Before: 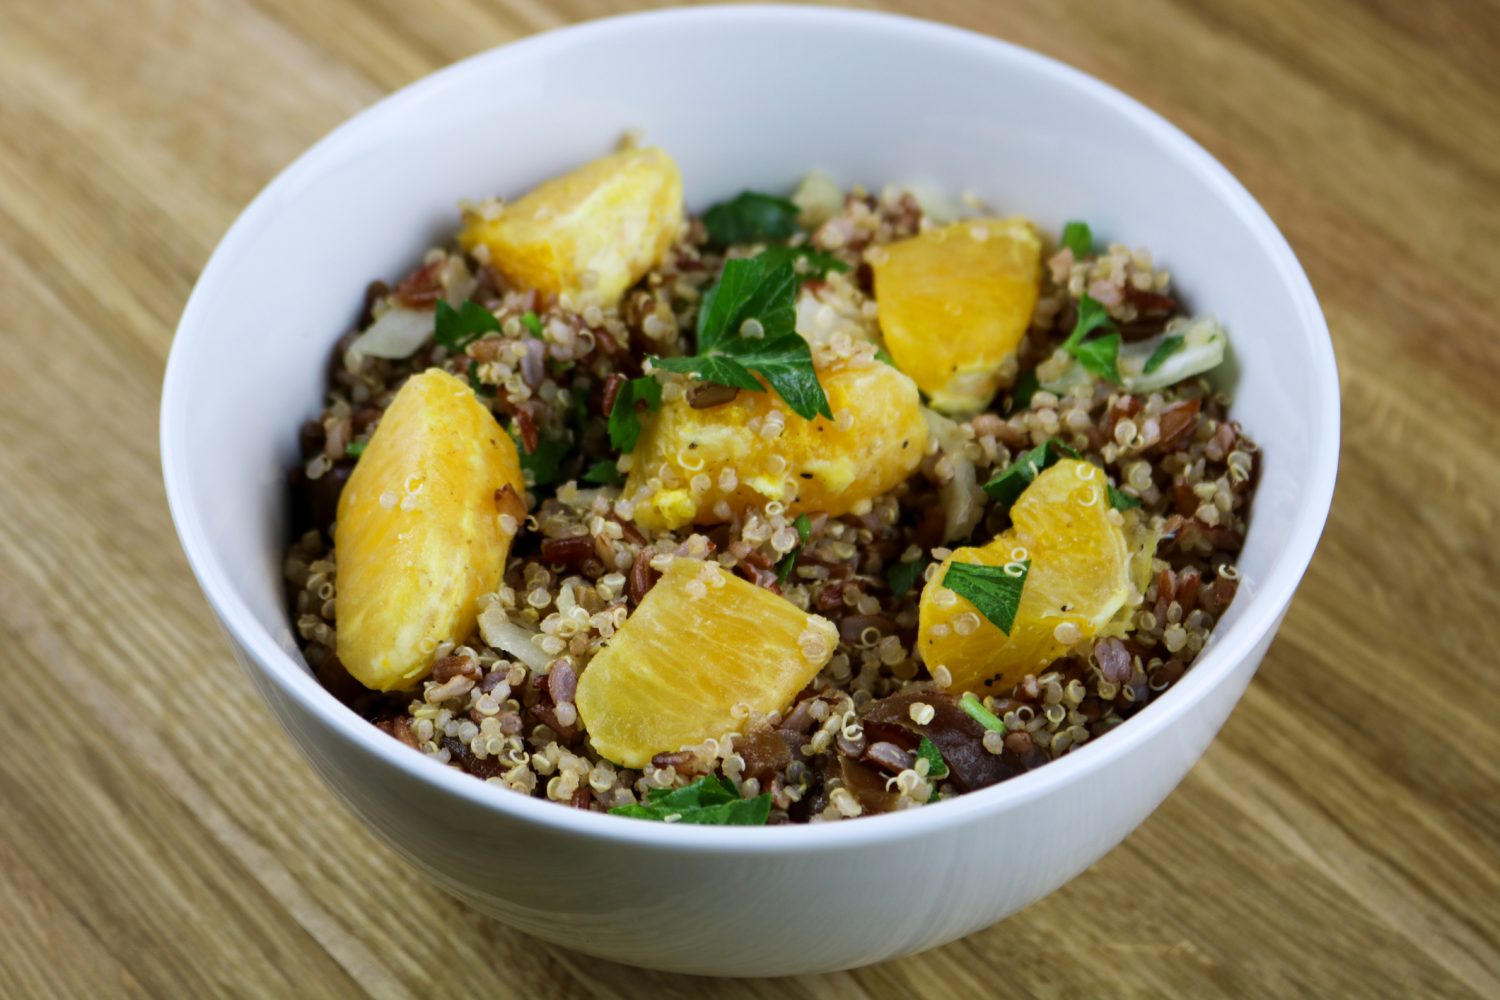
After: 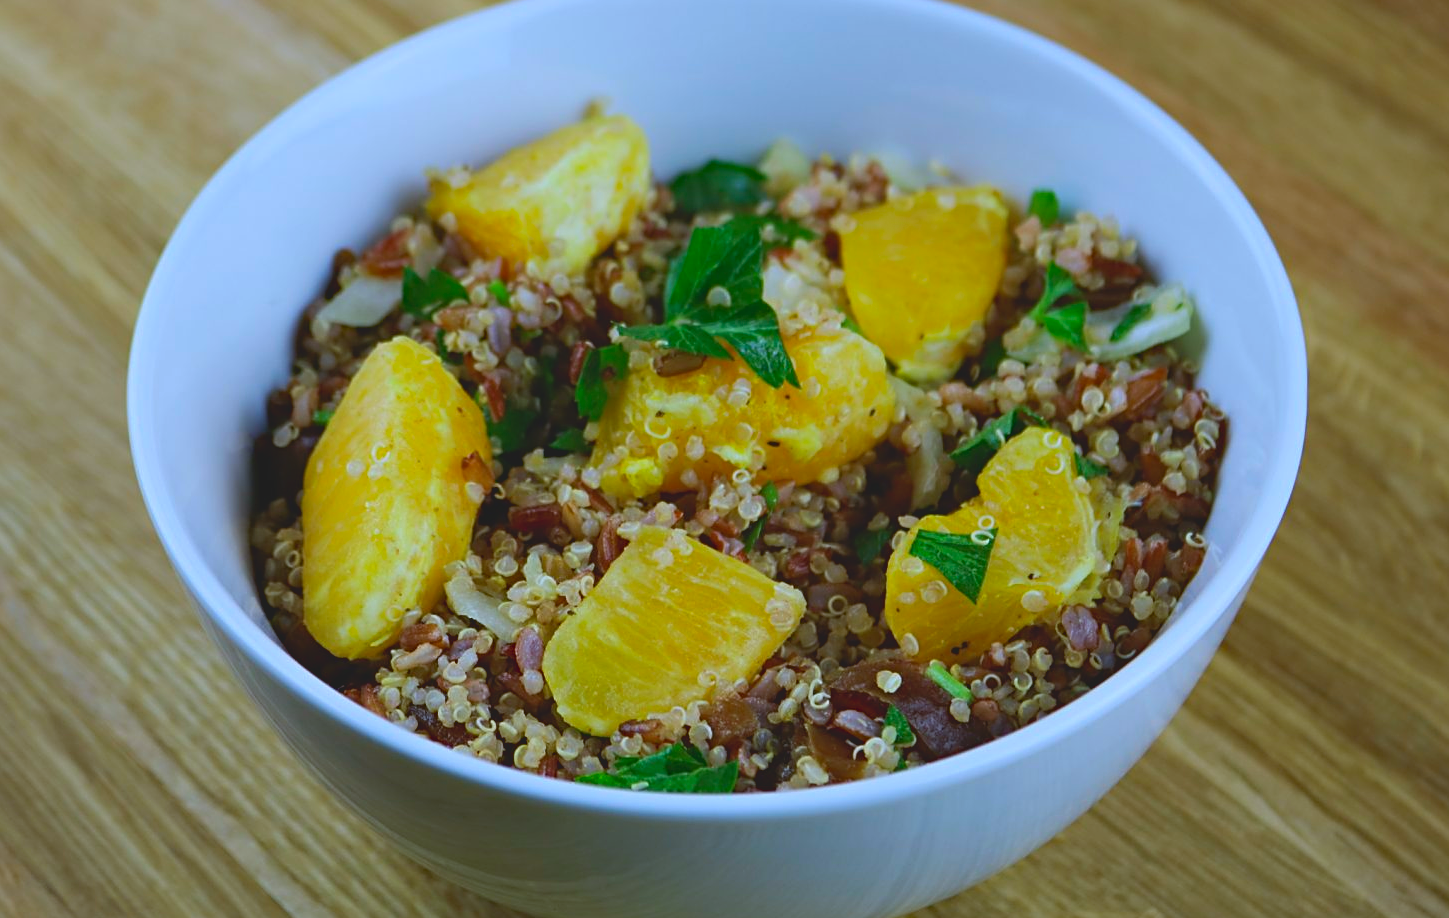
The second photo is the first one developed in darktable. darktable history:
color calibration: illuminant as shot in camera, x 0.378, y 0.381, temperature 4096.26 K
crop: left 2.22%, top 3.201%, right 1.141%, bottom 4.951%
sharpen: on, module defaults
haze removal: compatibility mode true, adaptive false
tone curve: curves: ch0 [(0, 0) (0.003, 0.051) (0.011, 0.054) (0.025, 0.056) (0.044, 0.07) (0.069, 0.092) (0.1, 0.119) (0.136, 0.149) (0.177, 0.189) (0.224, 0.231) (0.277, 0.278) (0.335, 0.329) (0.399, 0.386) (0.468, 0.454) (0.543, 0.524) (0.623, 0.603) (0.709, 0.687) (0.801, 0.776) (0.898, 0.878) (1, 1)], color space Lab, independent channels, preserve colors none
contrast brightness saturation: contrast -0.189, saturation 0.186
